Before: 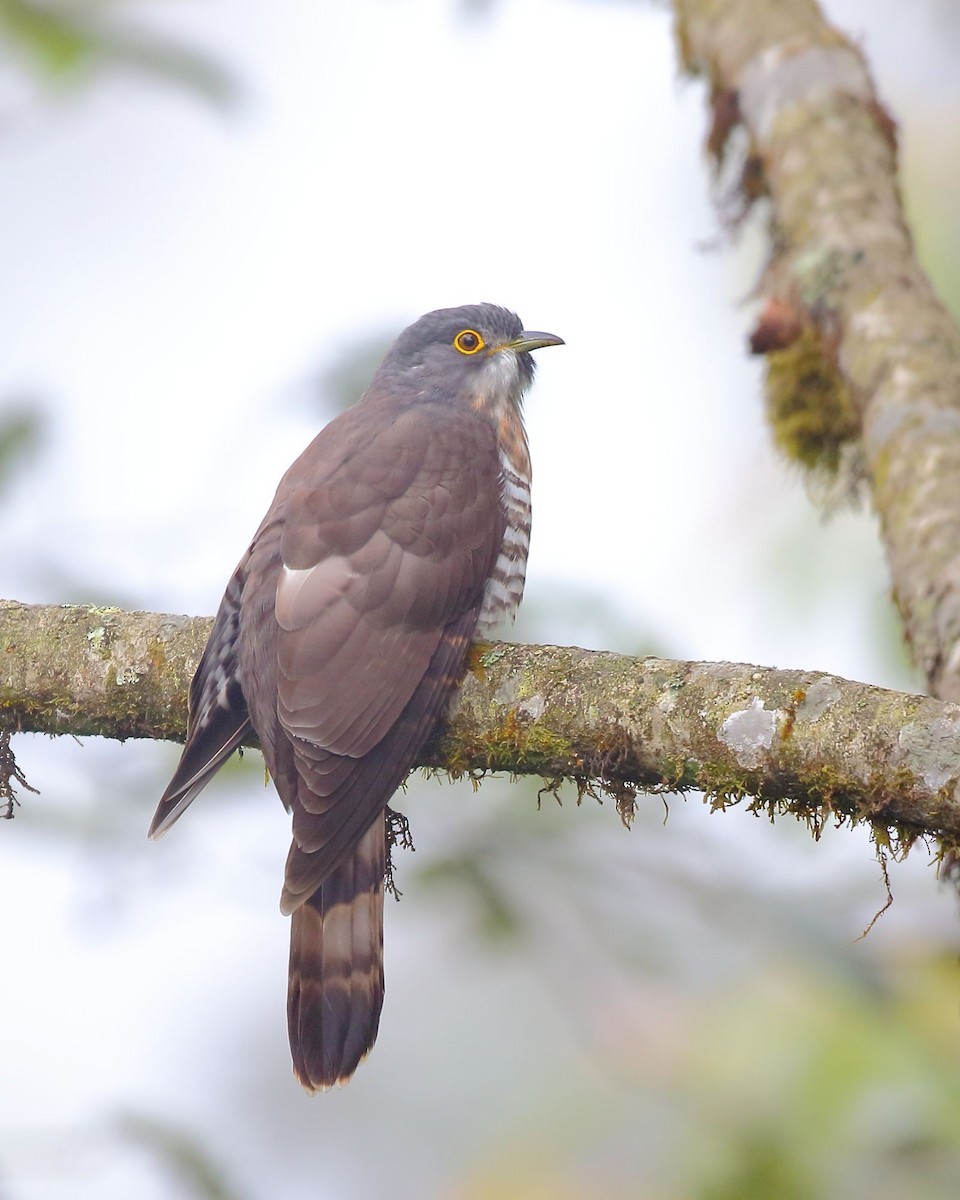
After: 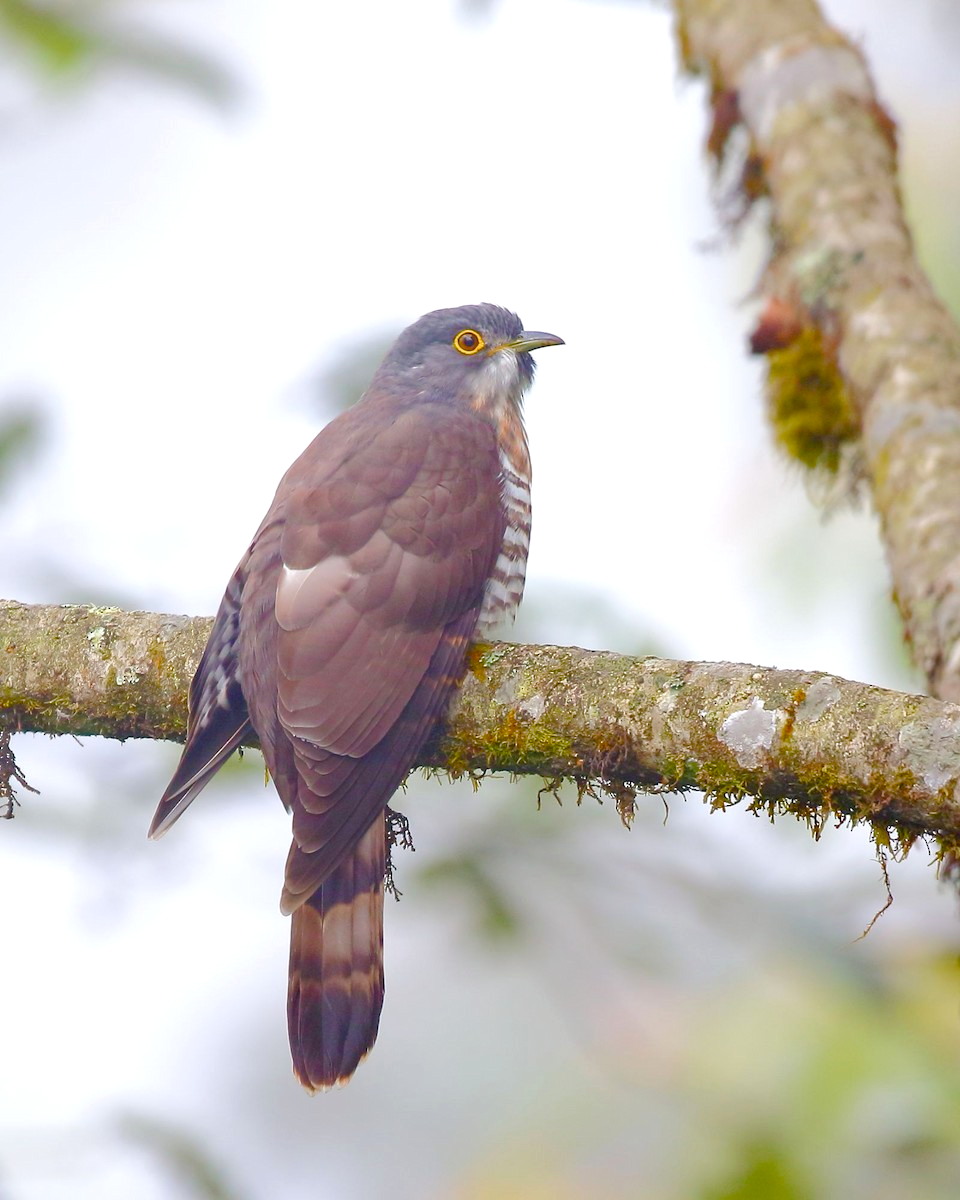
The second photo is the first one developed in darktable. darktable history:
color balance rgb: shadows lift › chroma 2.015%, shadows lift › hue 249.05°, linear chroma grading › global chroma 15.612%, perceptual saturation grading › global saturation 24.63%, perceptual saturation grading › highlights -50.655%, perceptual saturation grading › mid-tones 19.862%, perceptual saturation grading › shadows 60.606%, perceptual brilliance grading › global brilliance 3.059%
